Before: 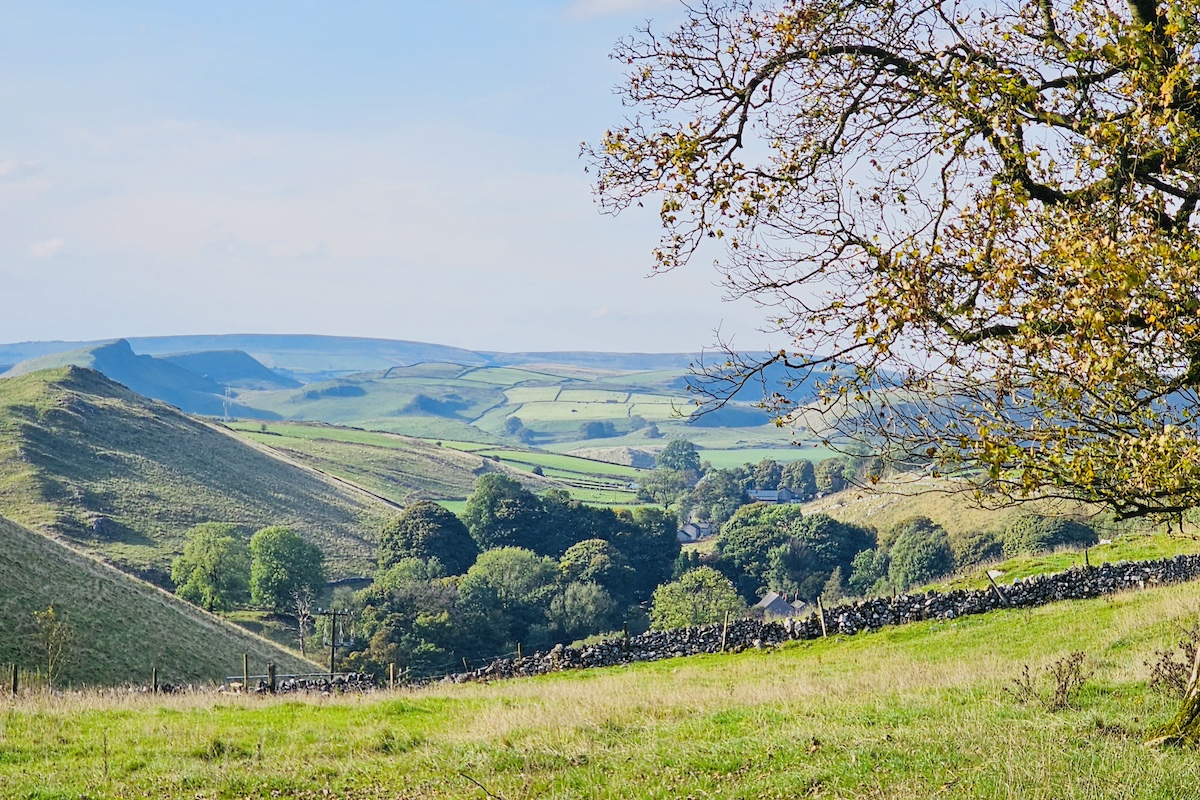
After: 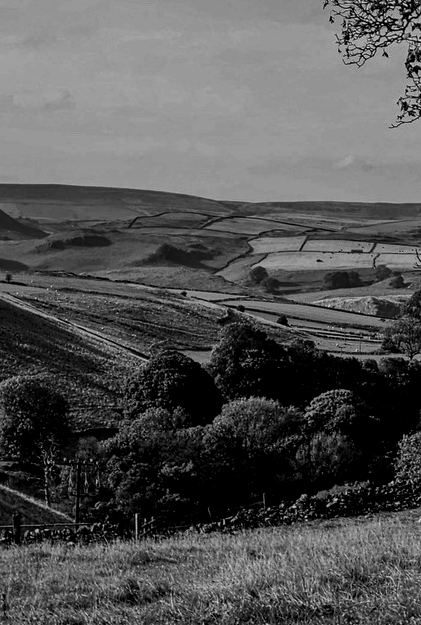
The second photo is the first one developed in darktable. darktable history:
crop and rotate: left 21.318%, top 18.755%, right 43.595%, bottom 2.996%
haze removal: compatibility mode true, adaptive false
contrast brightness saturation: contrast 0.021, brightness -0.99, saturation -1
local contrast: detail 130%
